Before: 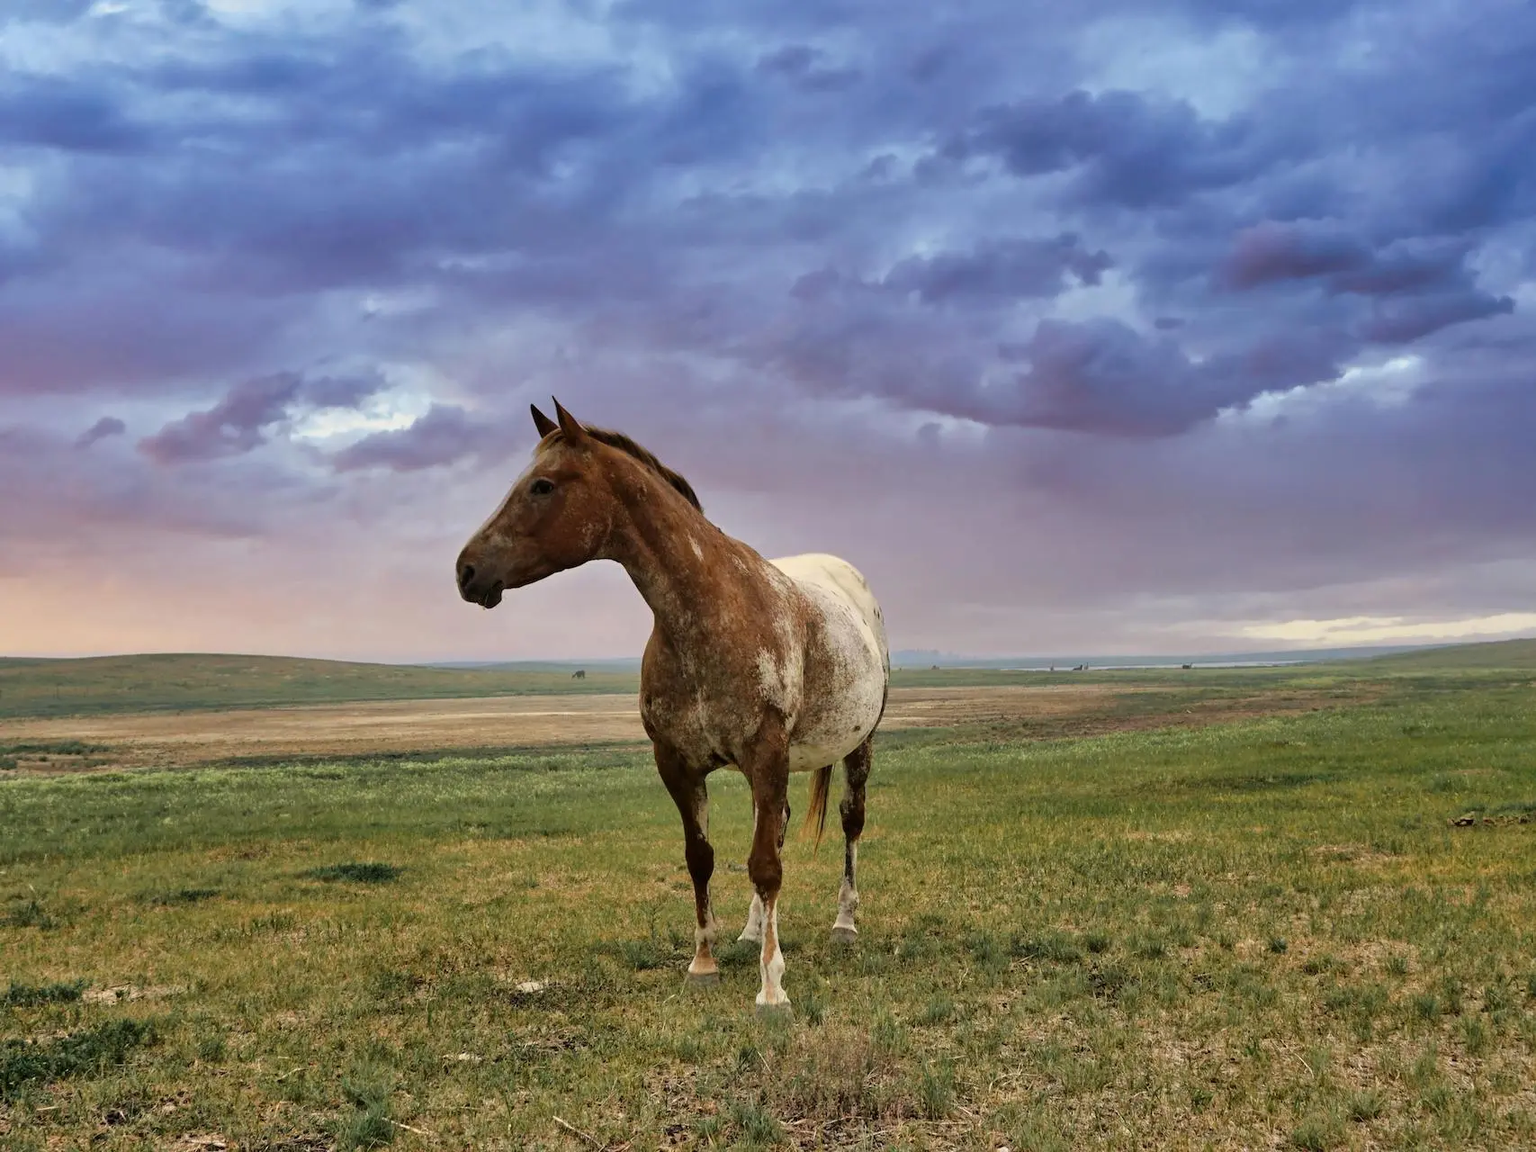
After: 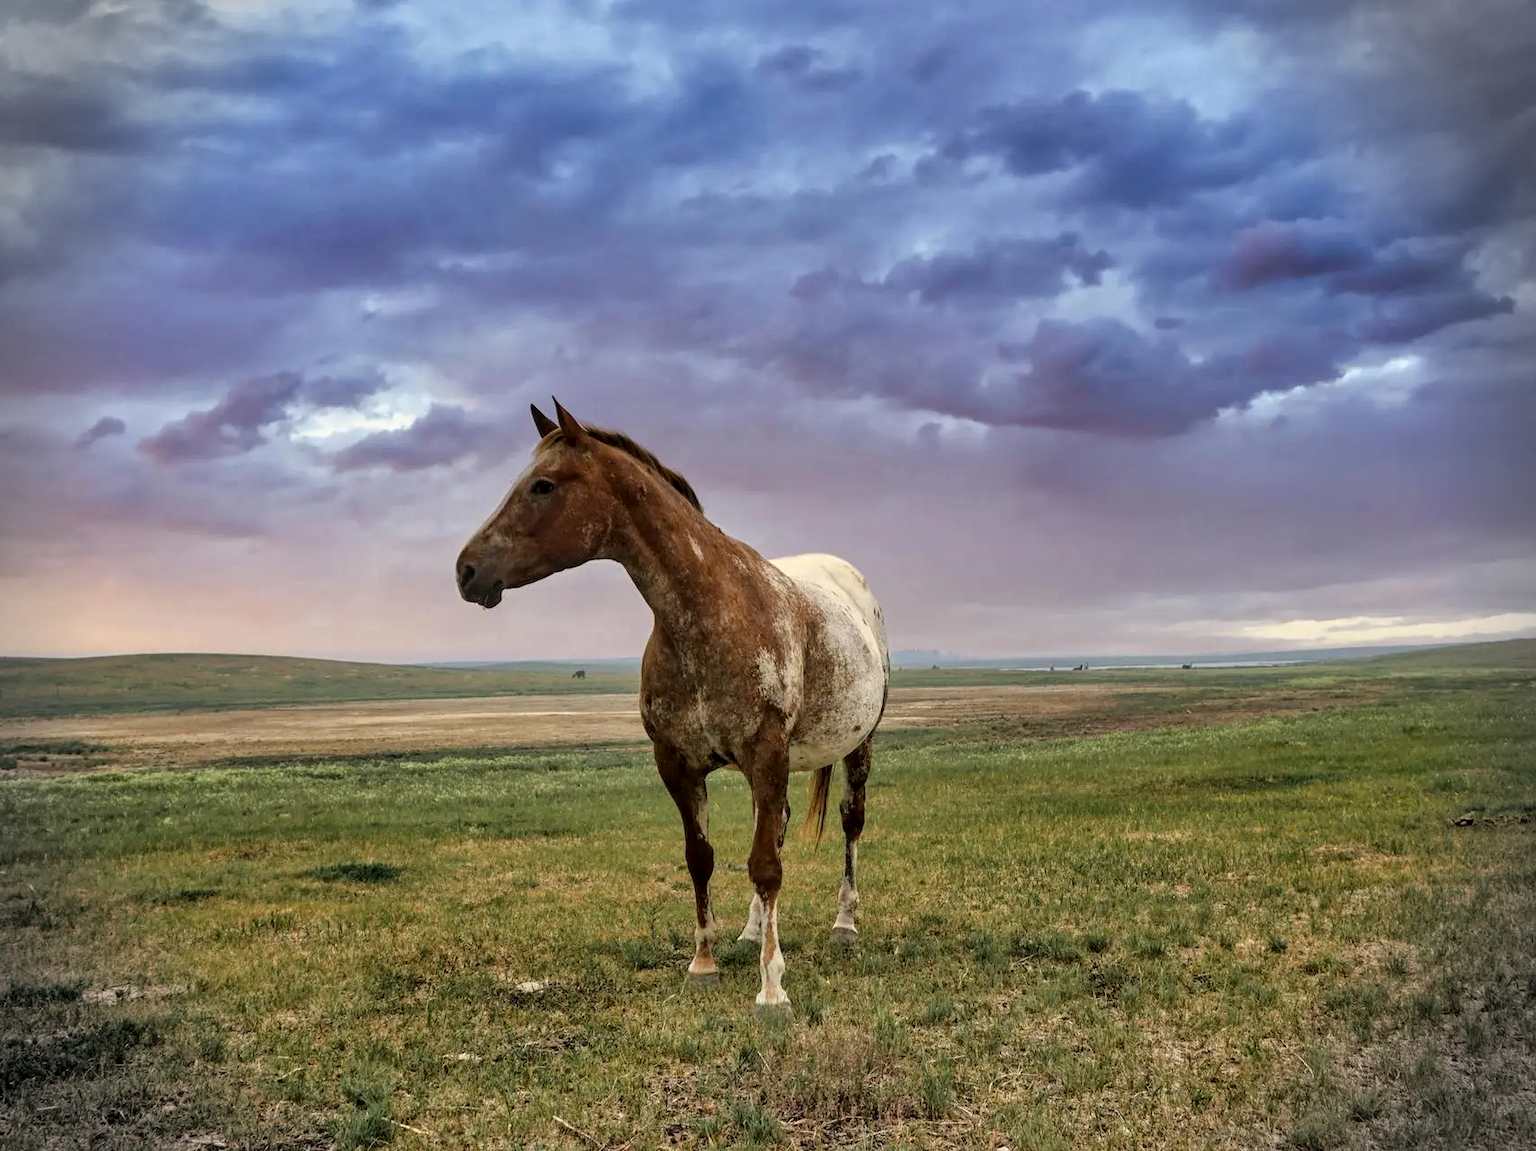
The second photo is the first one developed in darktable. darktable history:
local contrast: on, module defaults
vignetting: fall-off start 87.69%, fall-off radius 24.91%, saturation -0.643
